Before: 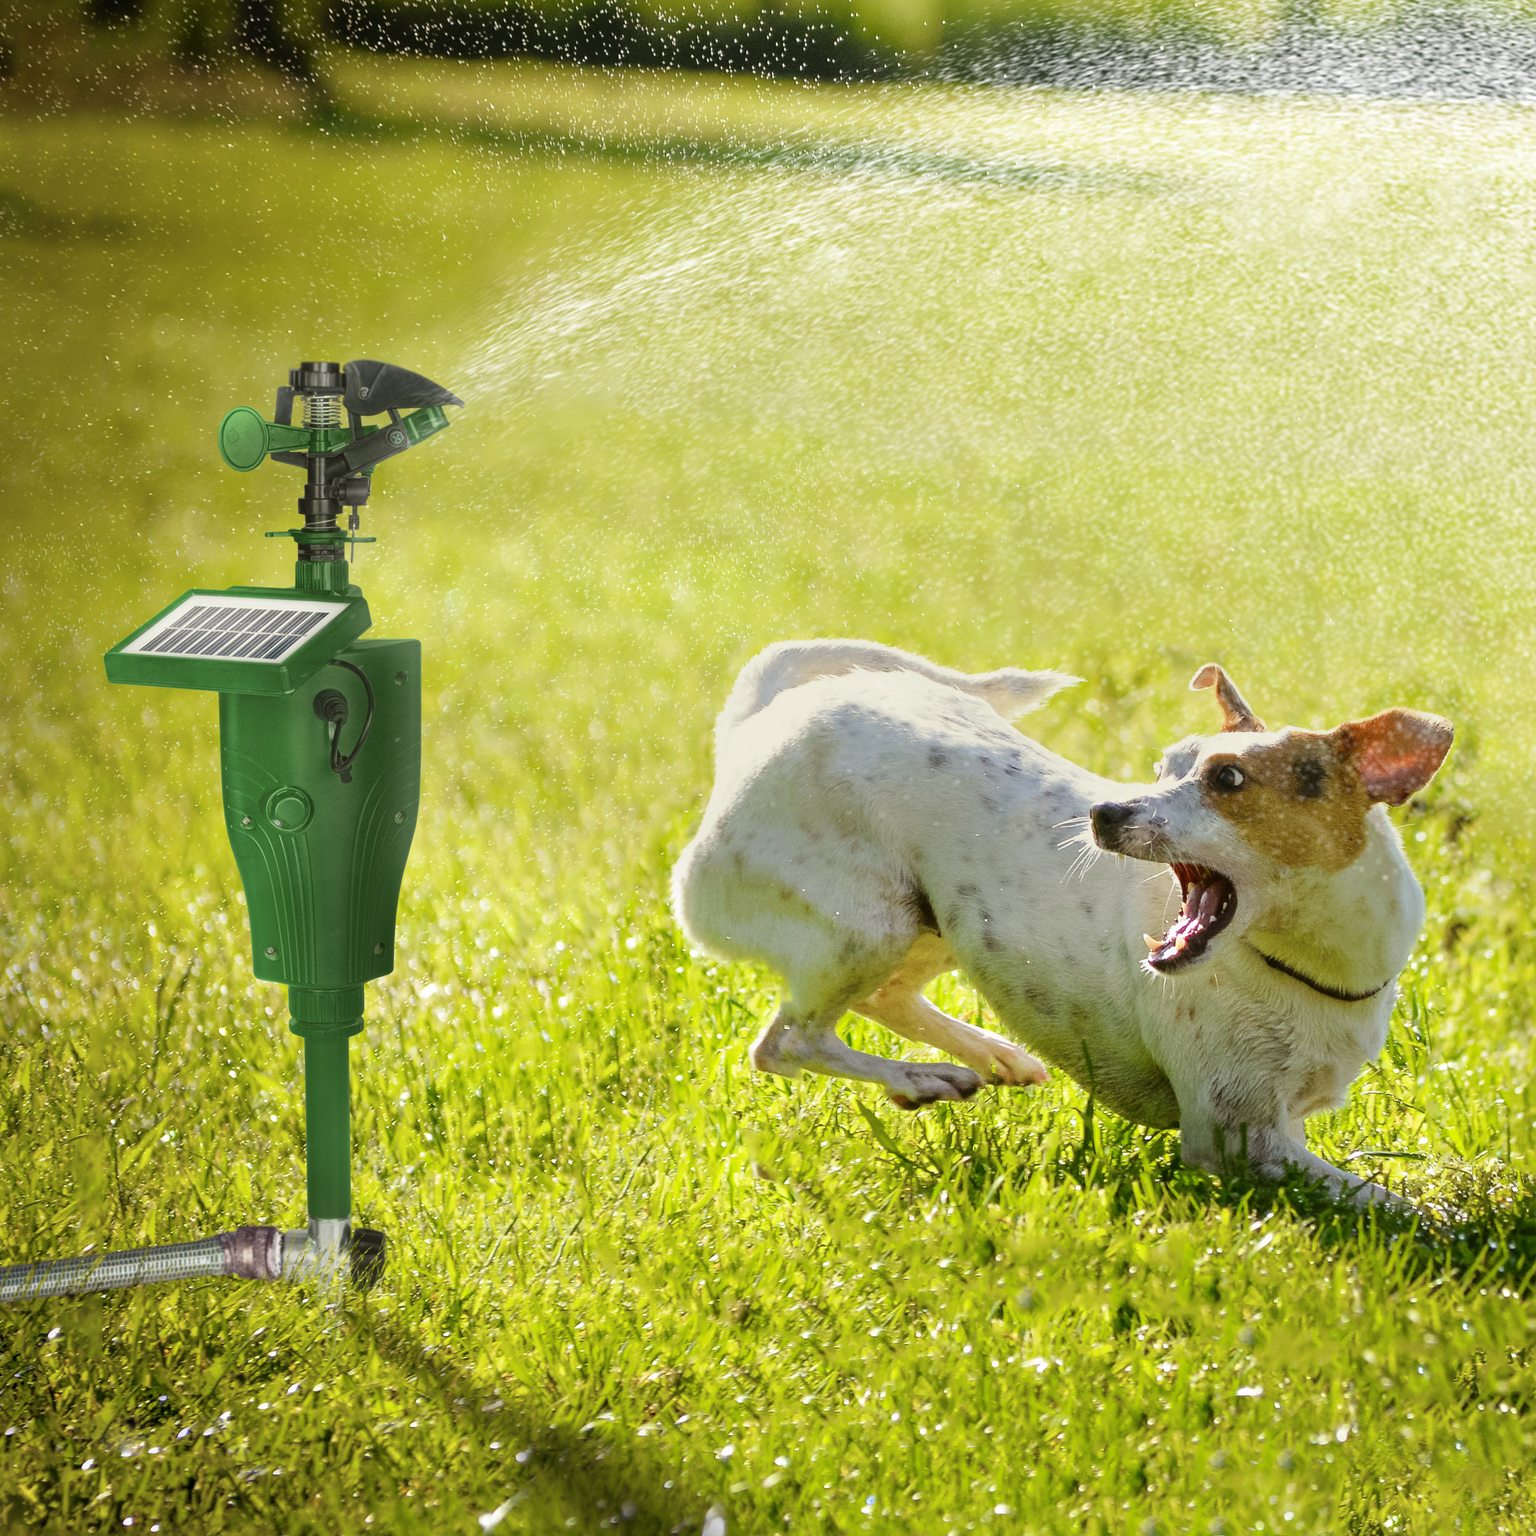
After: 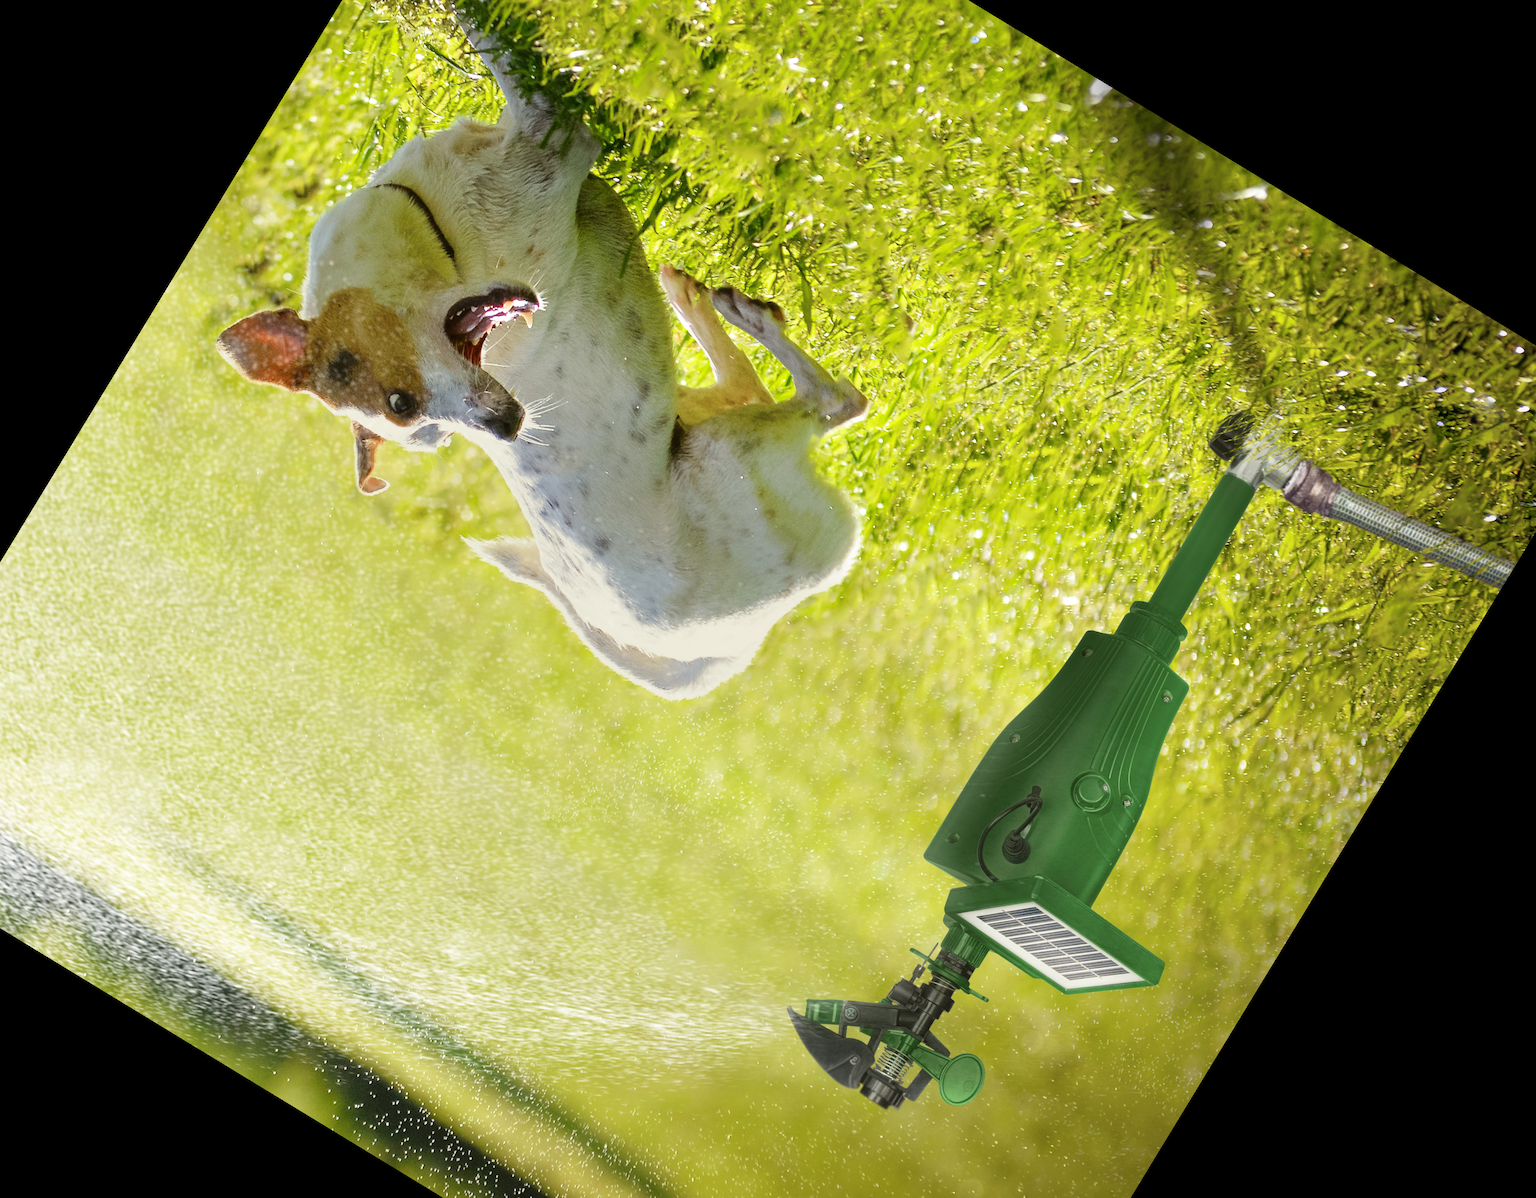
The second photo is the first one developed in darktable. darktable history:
crop and rotate: angle 148.68°, left 9.111%, top 15.603%, right 4.588%, bottom 17.041%
tone equalizer: on, module defaults
